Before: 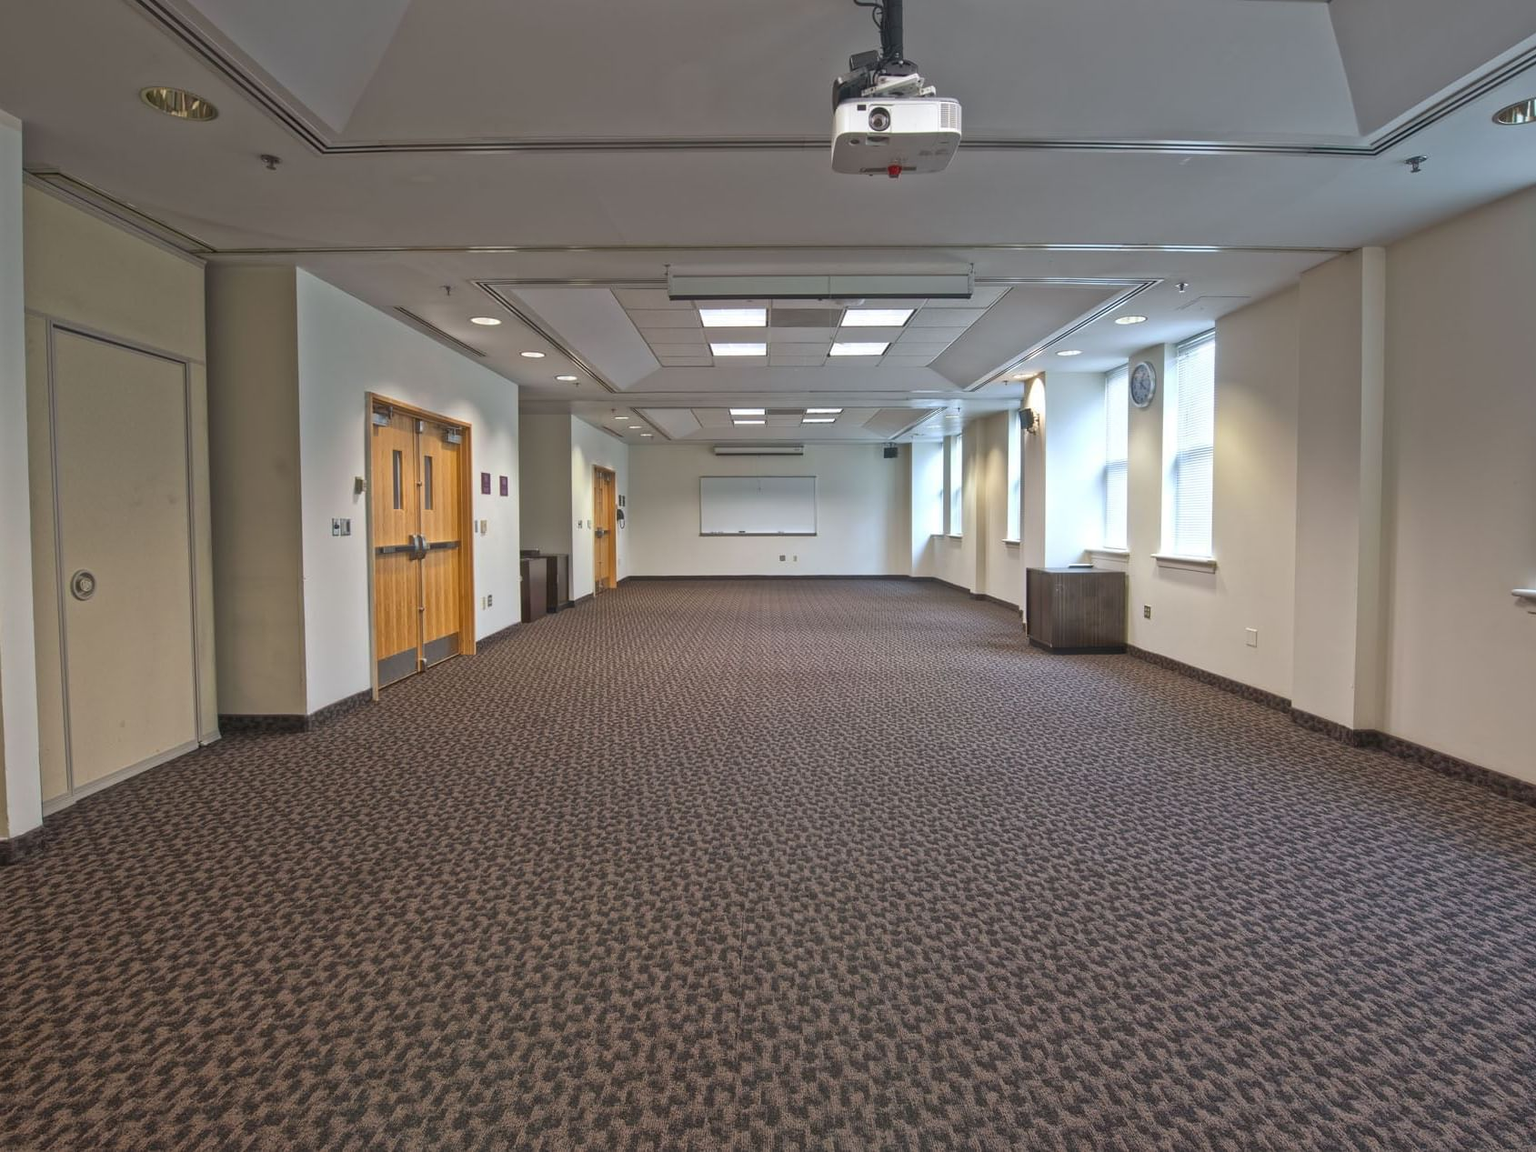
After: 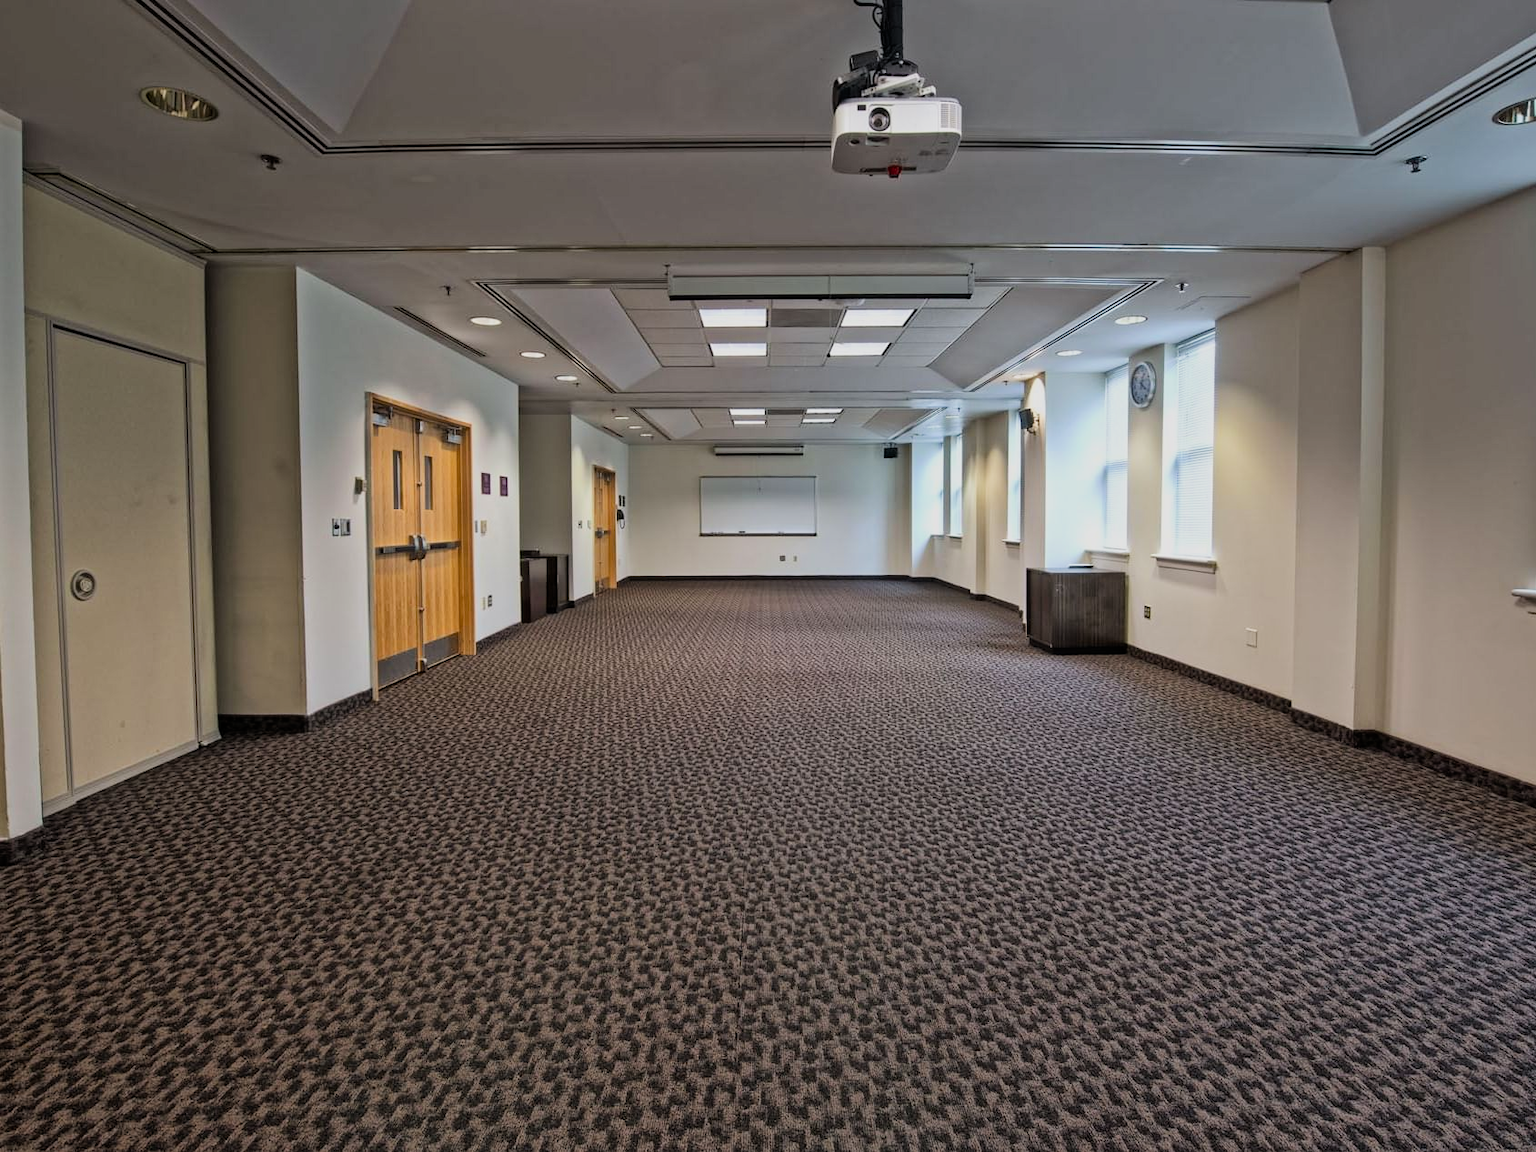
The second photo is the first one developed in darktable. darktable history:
filmic rgb: black relative exposure -7.5 EV, white relative exposure 4.99 EV, hardness 3.33, contrast 1.299
haze removal: compatibility mode true, adaptive false
